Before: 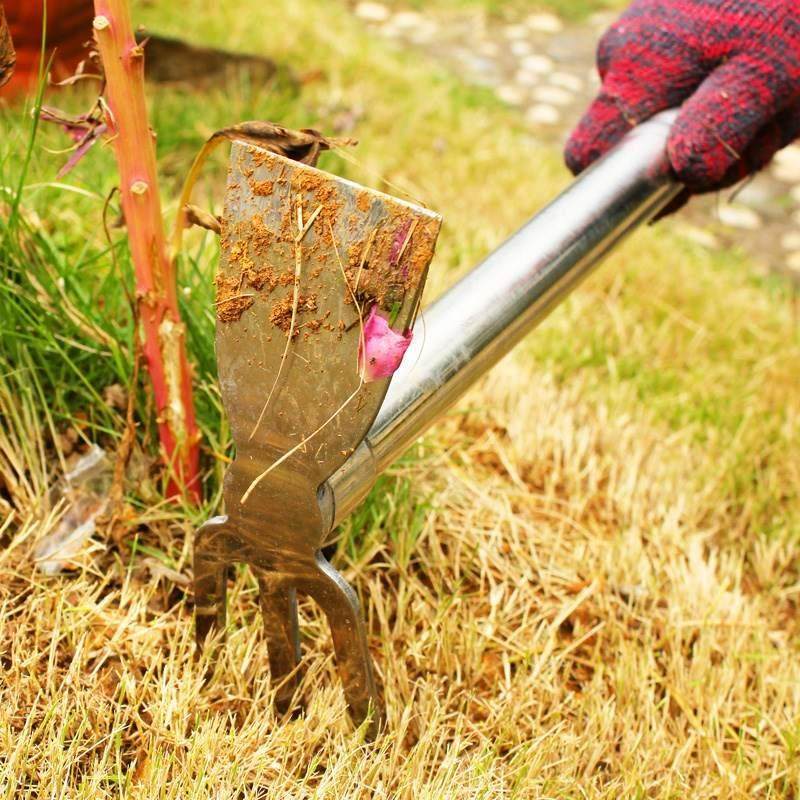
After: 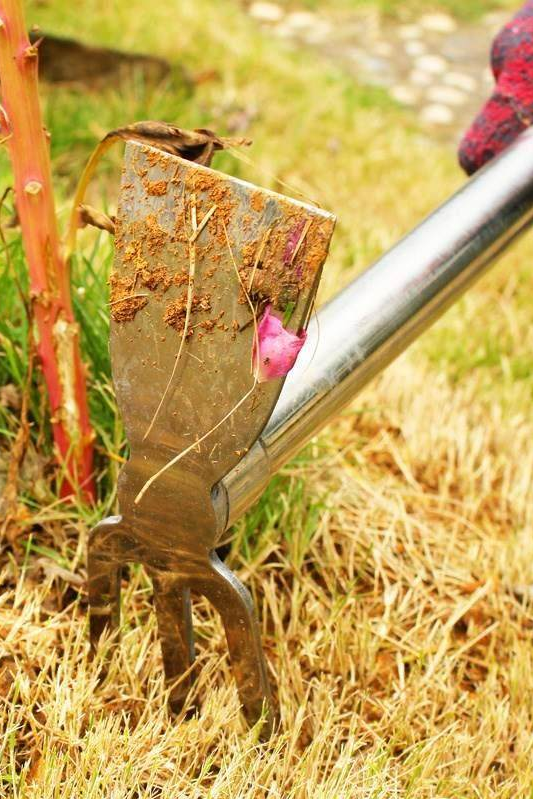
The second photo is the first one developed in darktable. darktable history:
crop and rotate: left 13.419%, right 19.891%
